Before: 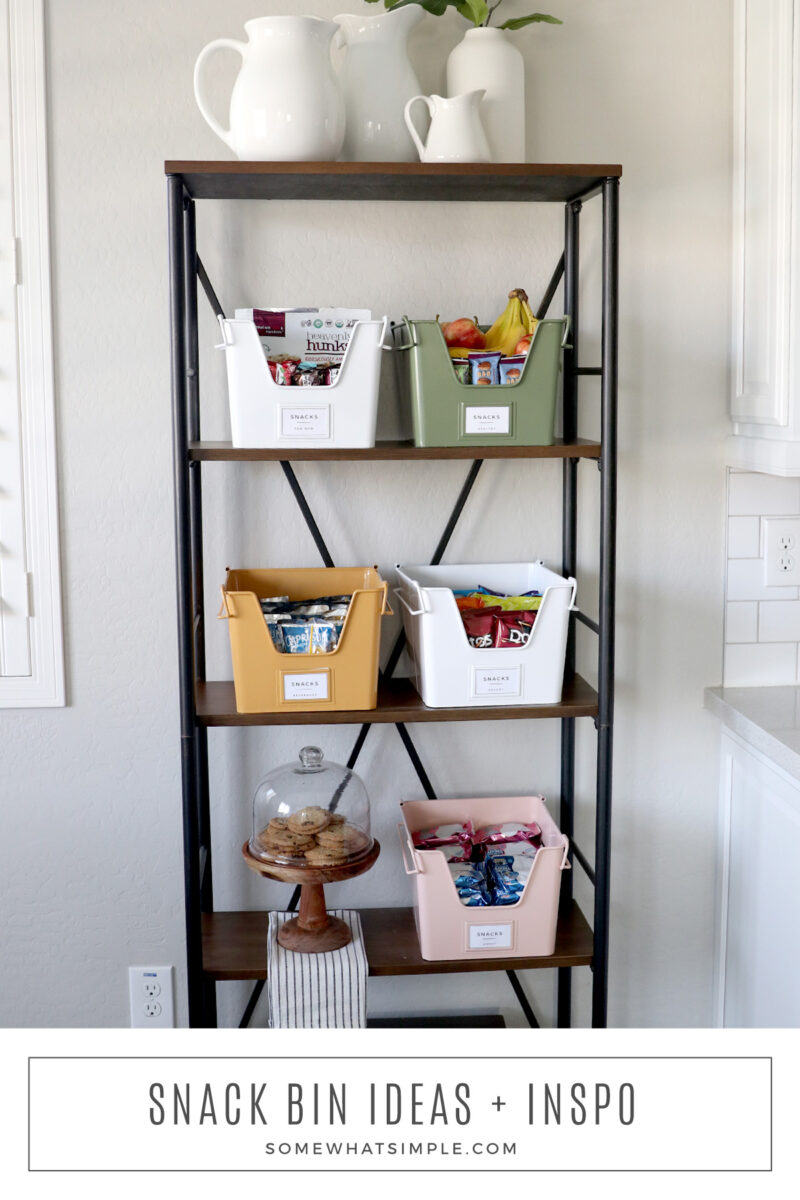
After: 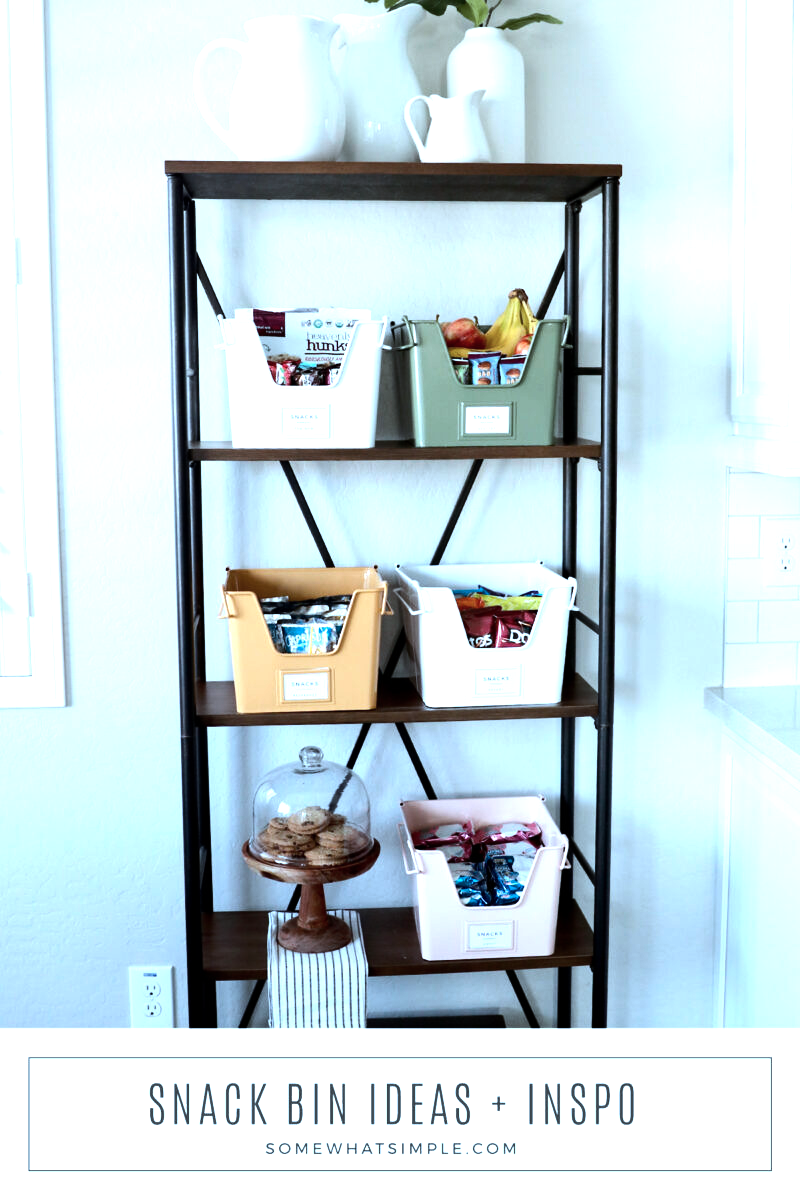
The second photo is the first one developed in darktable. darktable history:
tone equalizer: -8 EV -1.08 EV, -7 EV -1.01 EV, -6 EV -0.867 EV, -5 EV -0.578 EV, -3 EV 0.578 EV, -2 EV 0.867 EV, -1 EV 1.01 EV, +0 EV 1.08 EV, edges refinement/feathering 500, mask exposure compensation -1.57 EV, preserve details no
color correction: highlights a* -9.73, highlights b* -21.22
